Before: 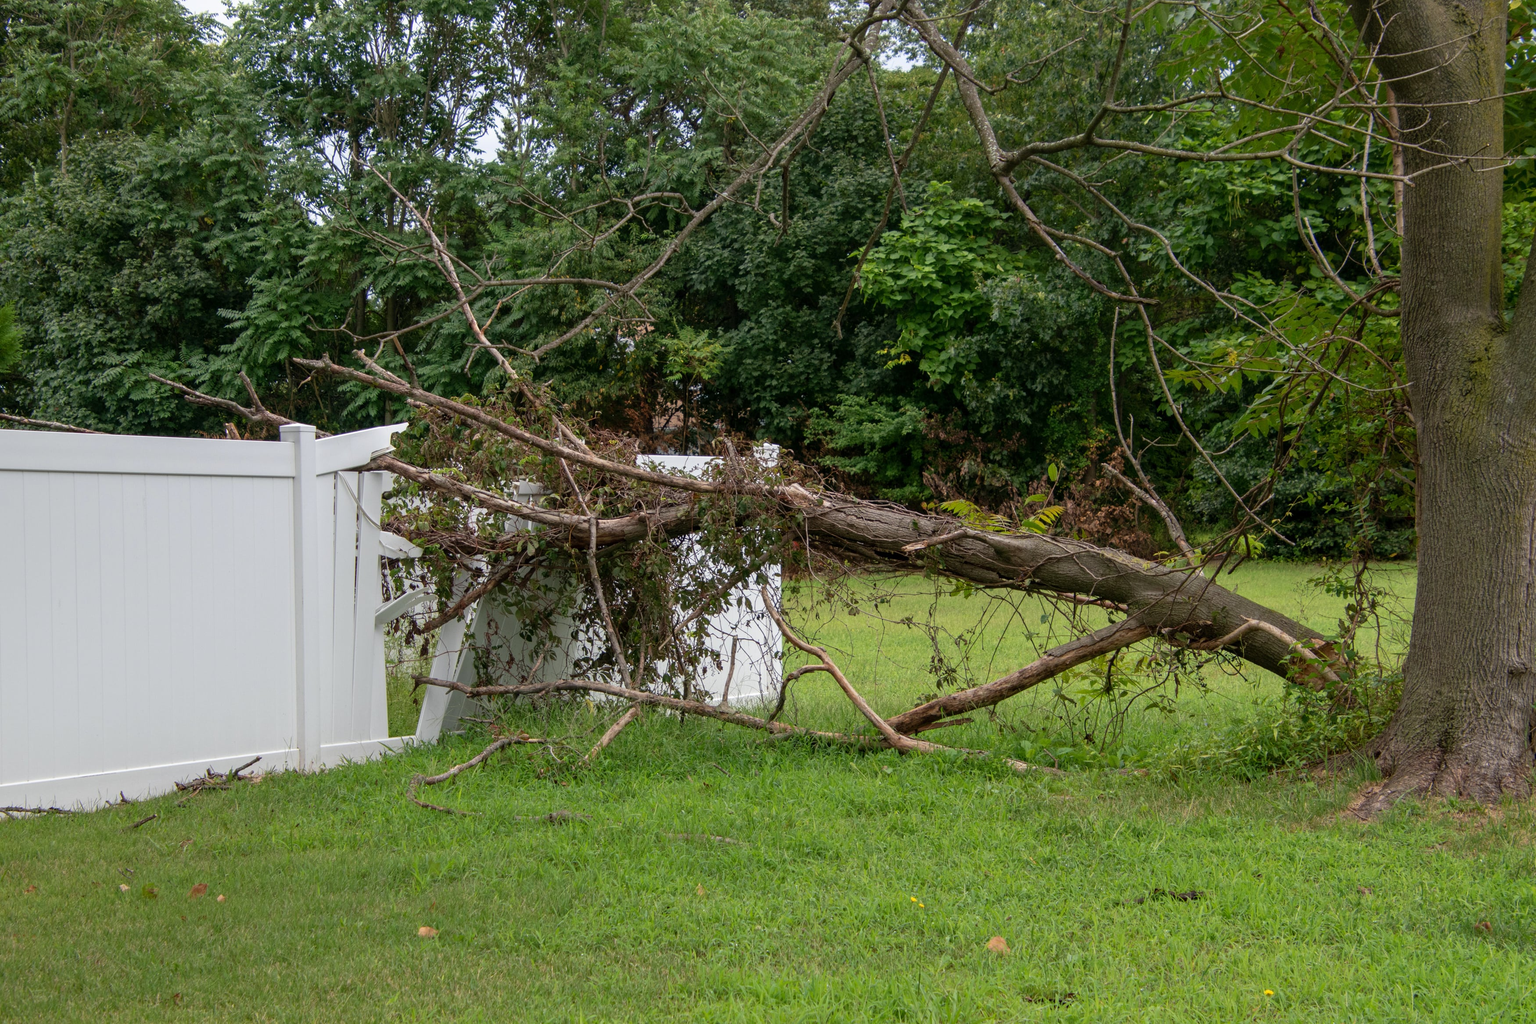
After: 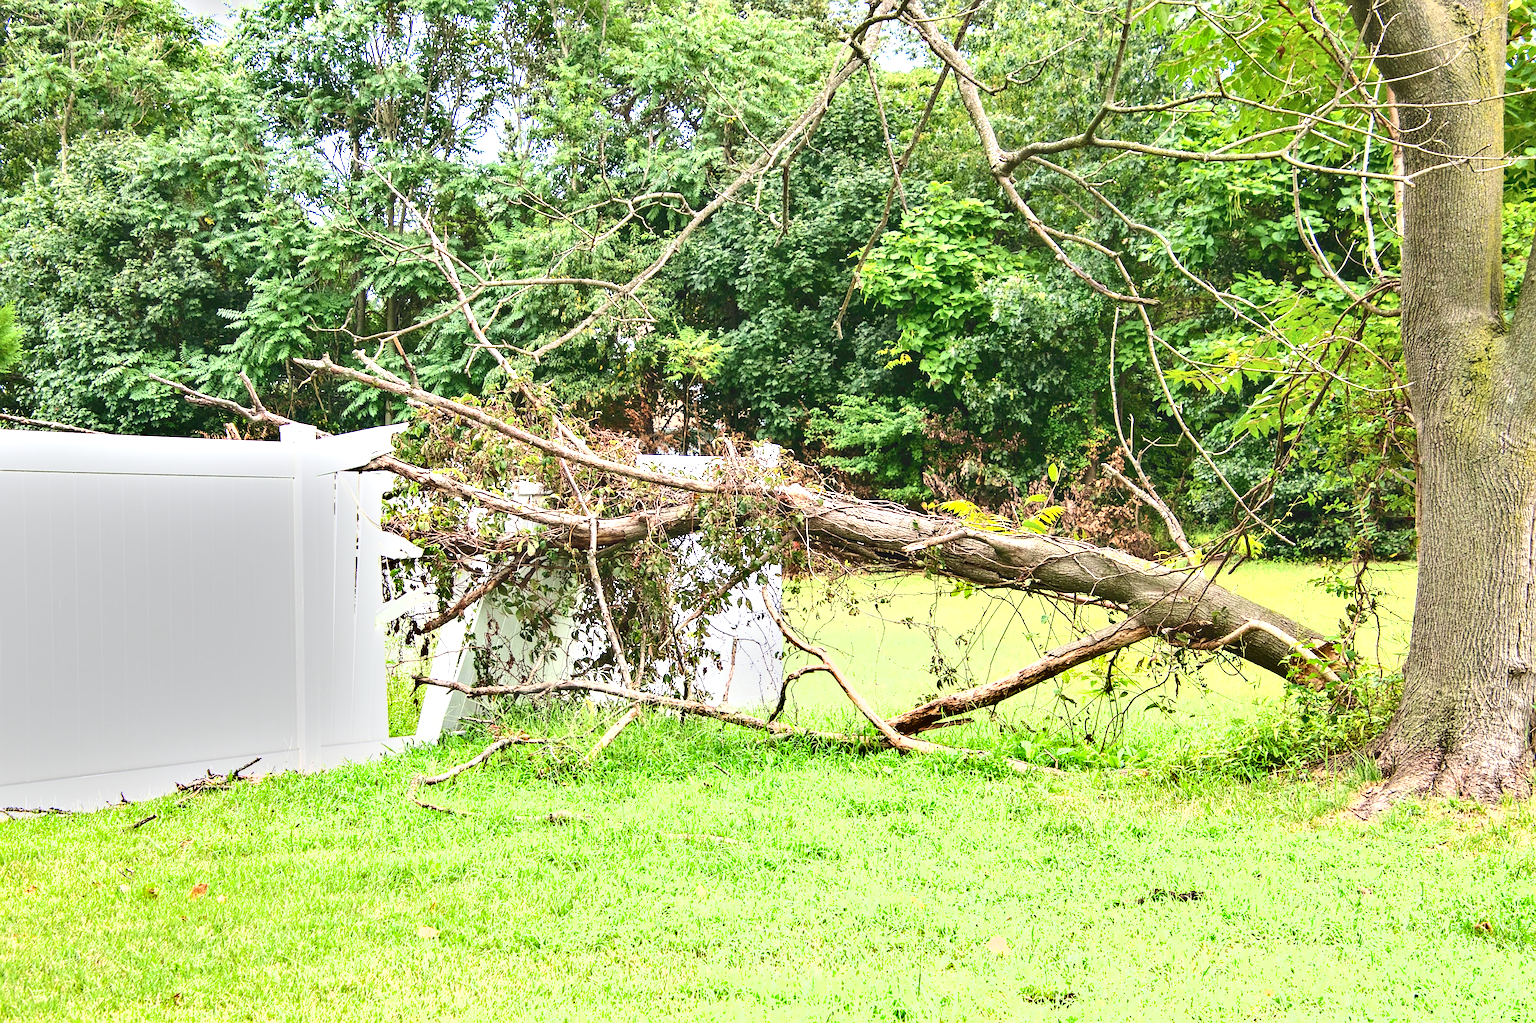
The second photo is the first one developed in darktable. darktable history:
exposure: black level correction 0, exposure 2.424 EV, compensate highlight preservation false
tone curve: curves: ch0 [(0, 0) (0.003, 0.077) (0.011, 0.089) (0.025, 0.105) (0.044, 0.122) (0.069, 0.134) (0.1, 0.151) (0.136, 0.171) (0.177, 0.198) (0.224, 0.23) (0.277, 0.273) (0.335, 0.343) (0.399, 0.422) (0.468, 0.508) (0.543, 0.601) (0.623, 0.695) (0.709, 0.782) (0.801, 0.866) (0.898, 0.934) (1, 1)], color space Lab, independent channels, preserve colors none
sharpen: on, module defaults
shadows and highlights: shadows 23.09, highlights -49.17, highlights color adjustment 39.11%, soften with gaussian
